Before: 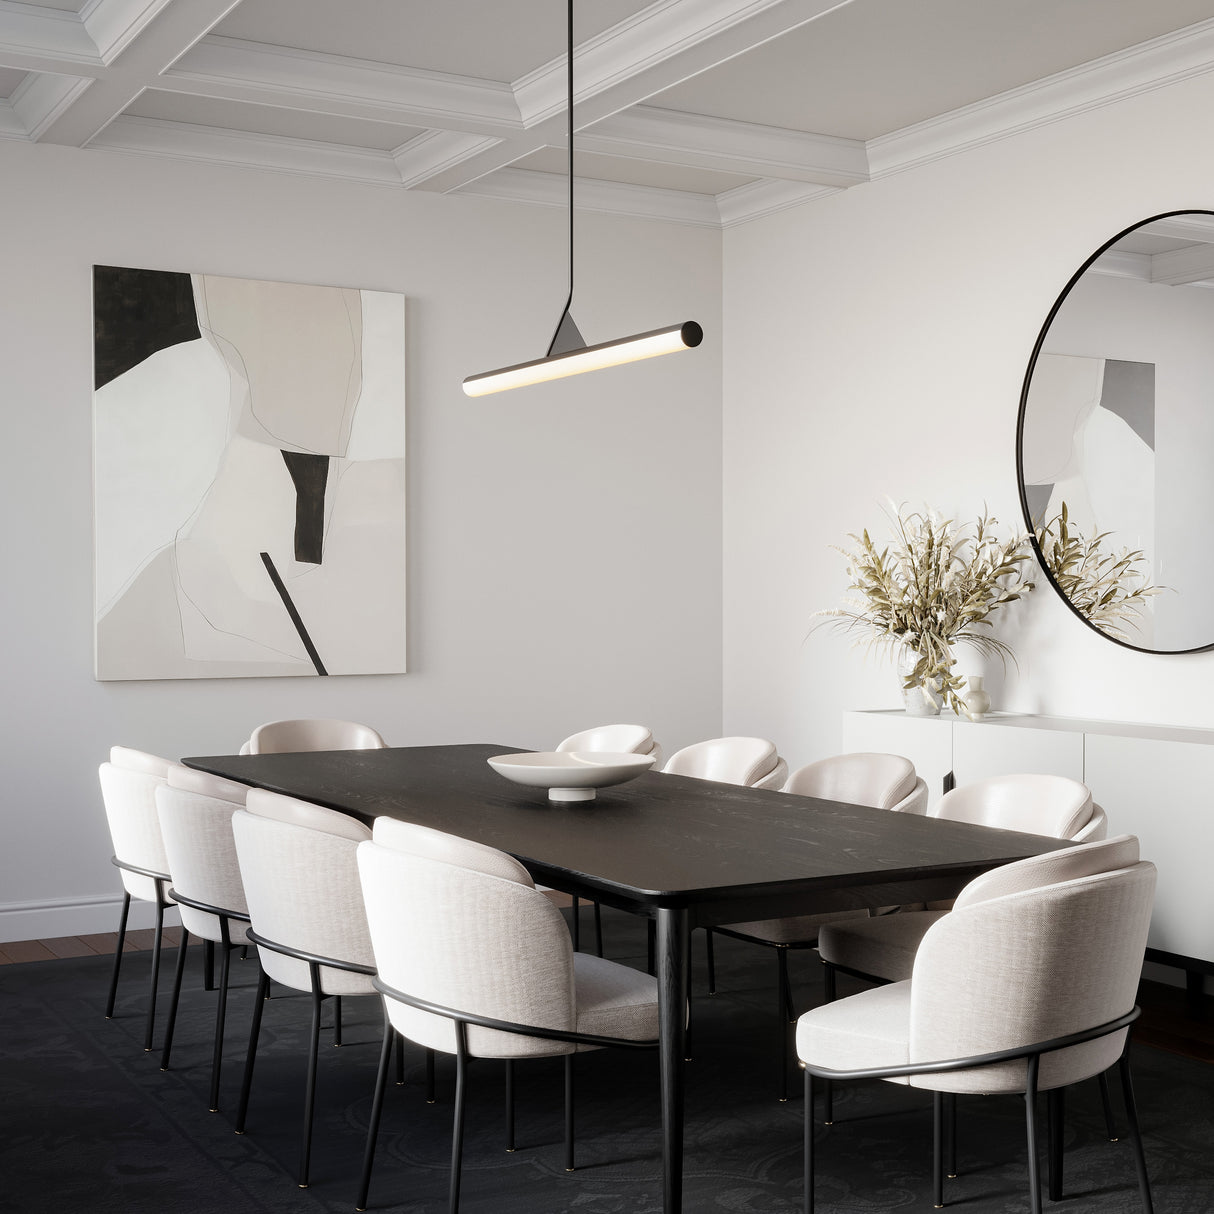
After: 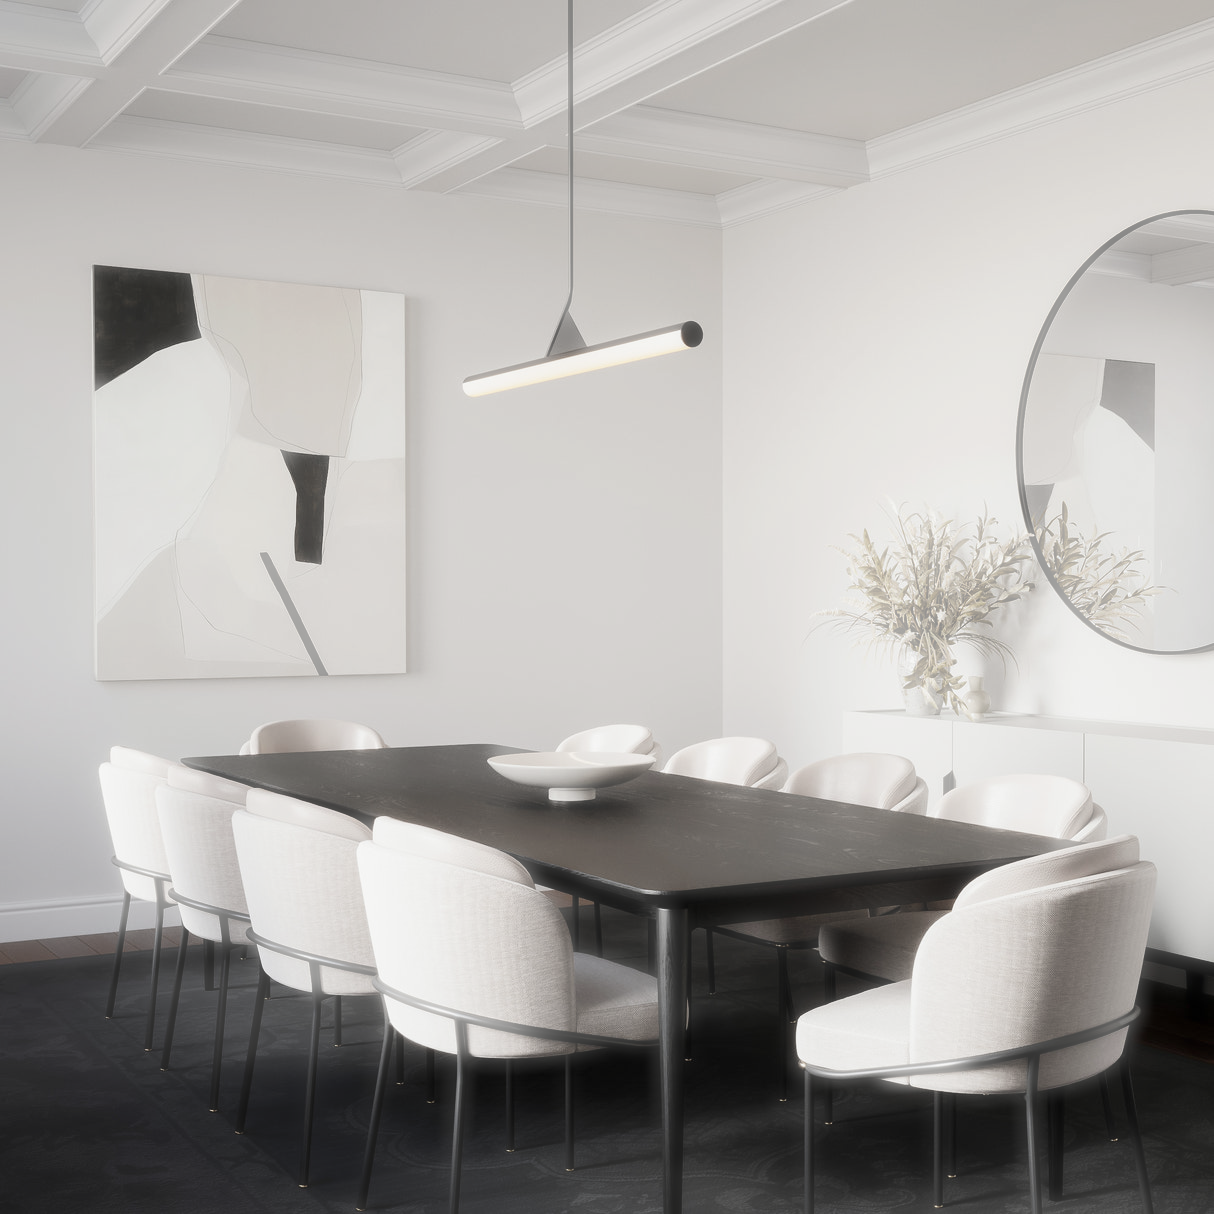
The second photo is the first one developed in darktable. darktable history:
haze removal: strength -0.898, distance 0.223, compatibility mode true, adaptive false
